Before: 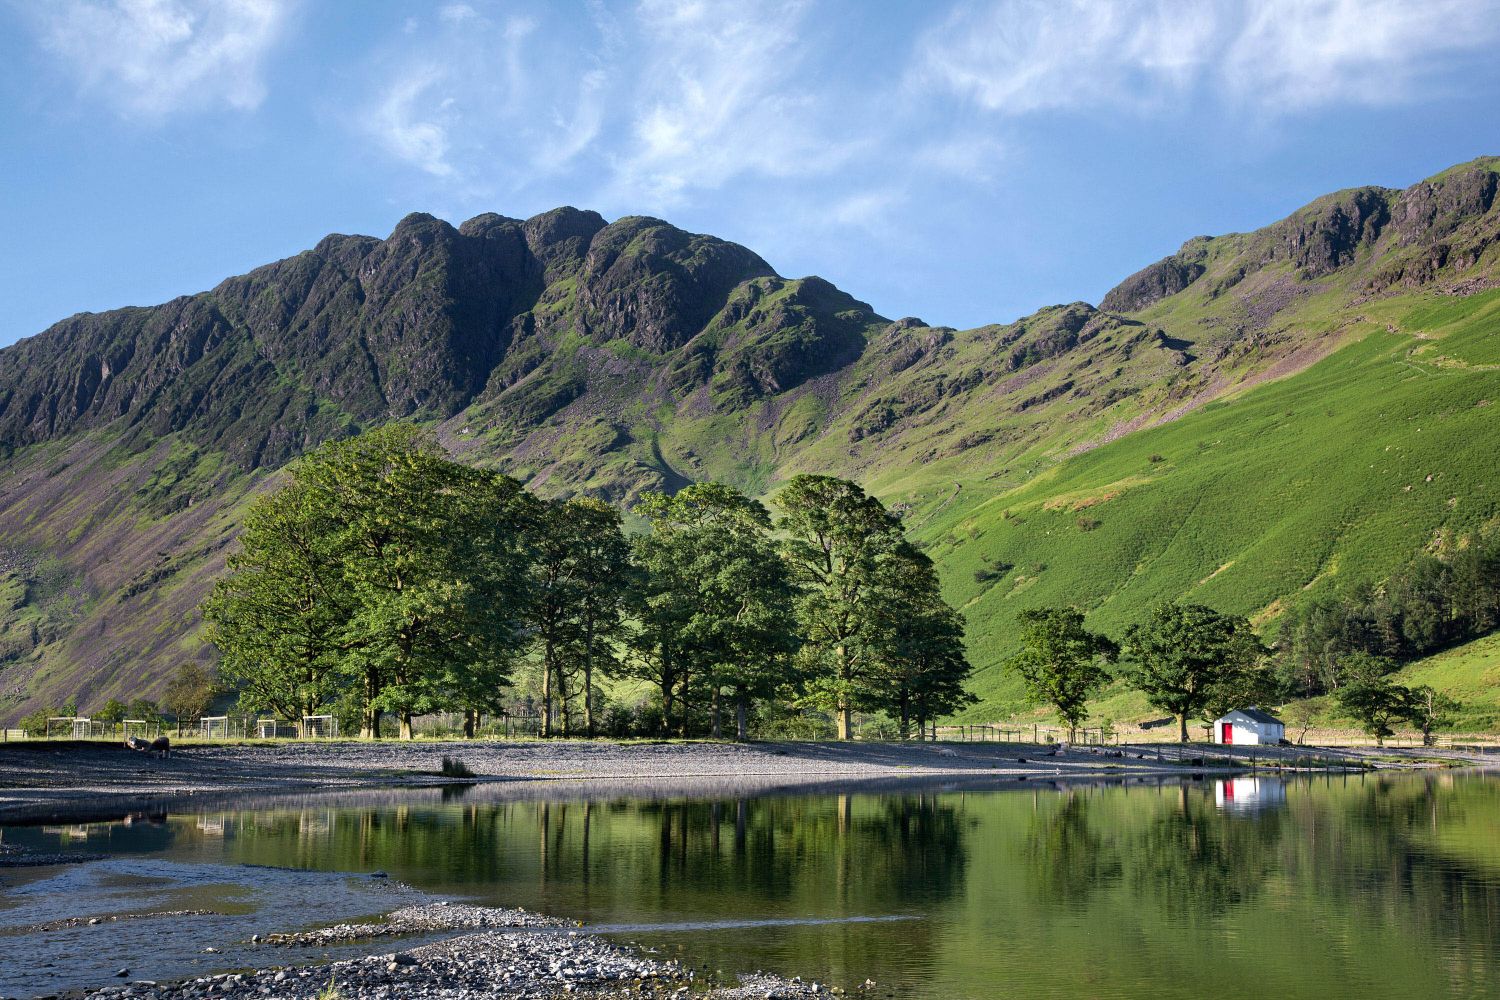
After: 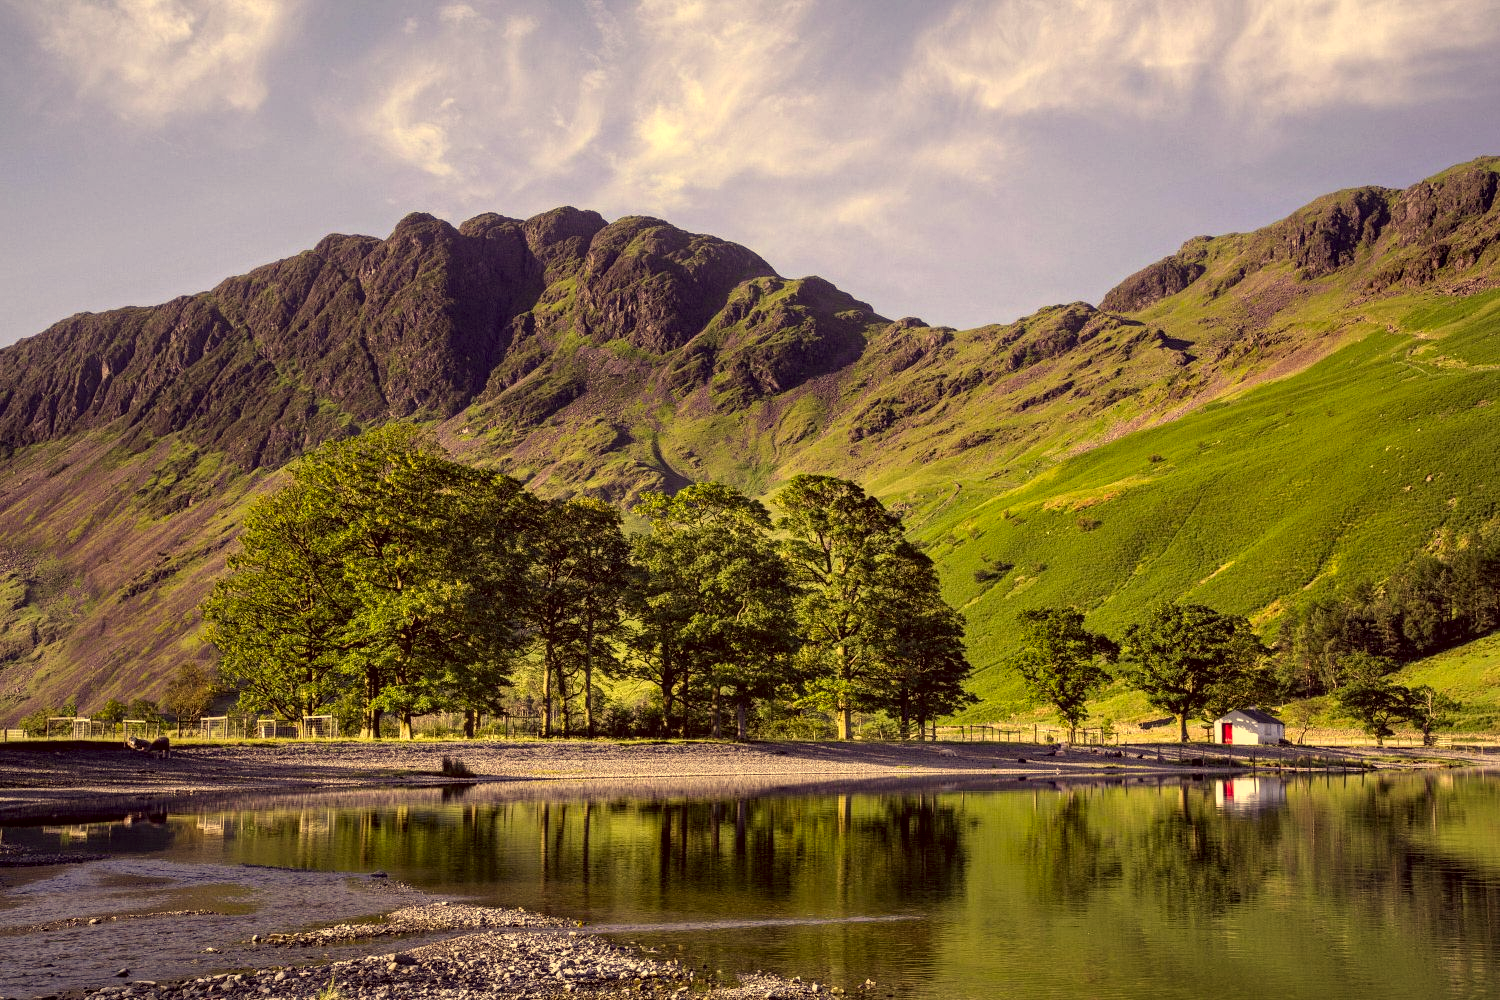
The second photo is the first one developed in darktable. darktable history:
vignetting: fall-off radius 99.95%, brightness -0.183, saturation -0.297, width/height ratio 1.337
local contrast: detail 130%
color correction: highlights a* 9.82, highlights b* 39.35, shadows a* 14.1, shadows b* 3.58
